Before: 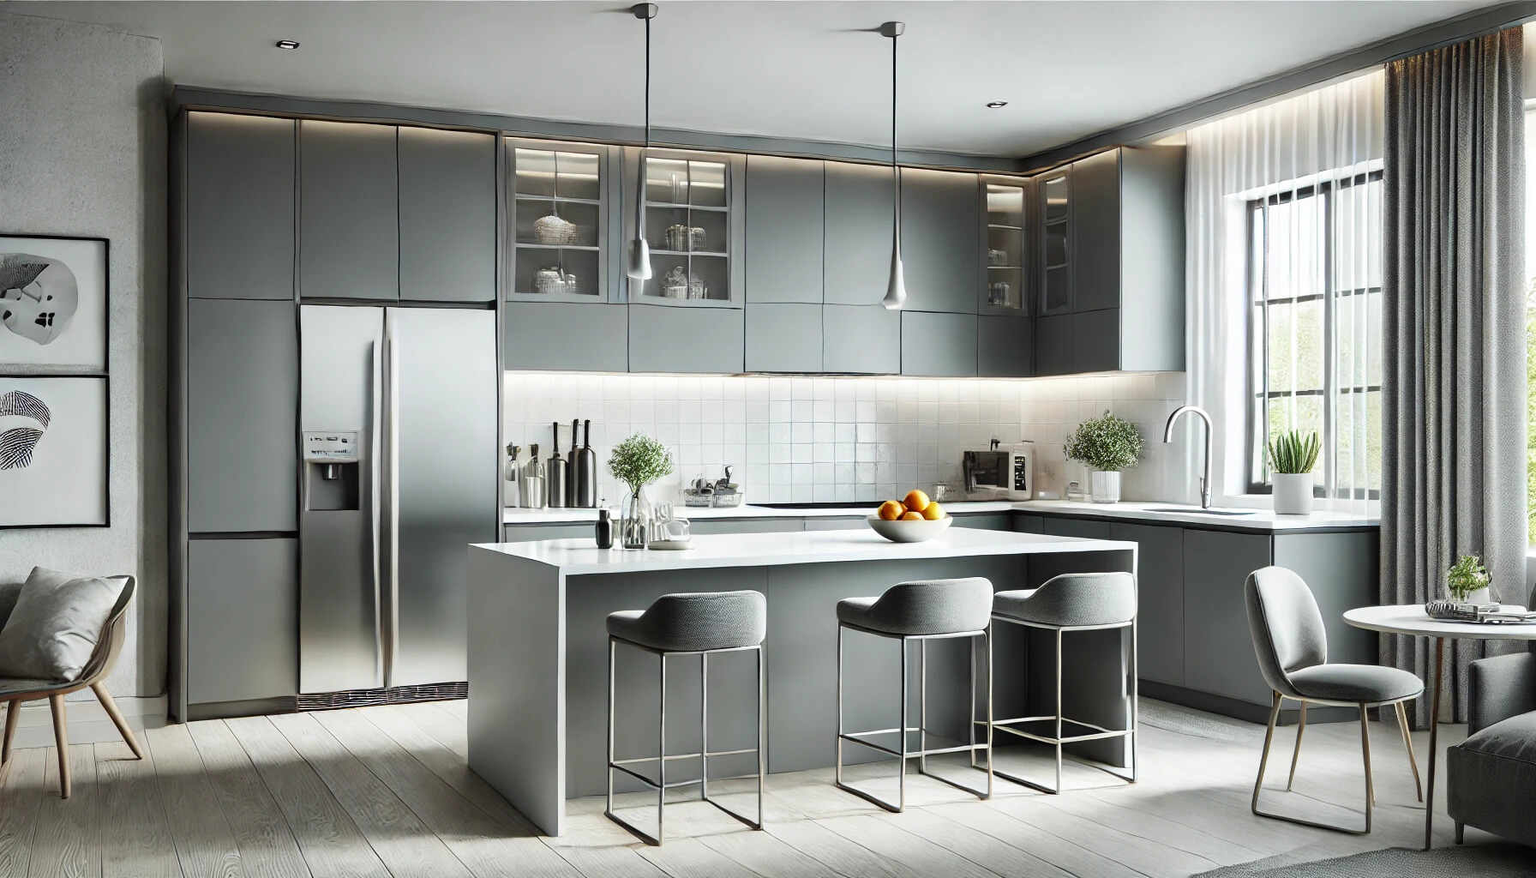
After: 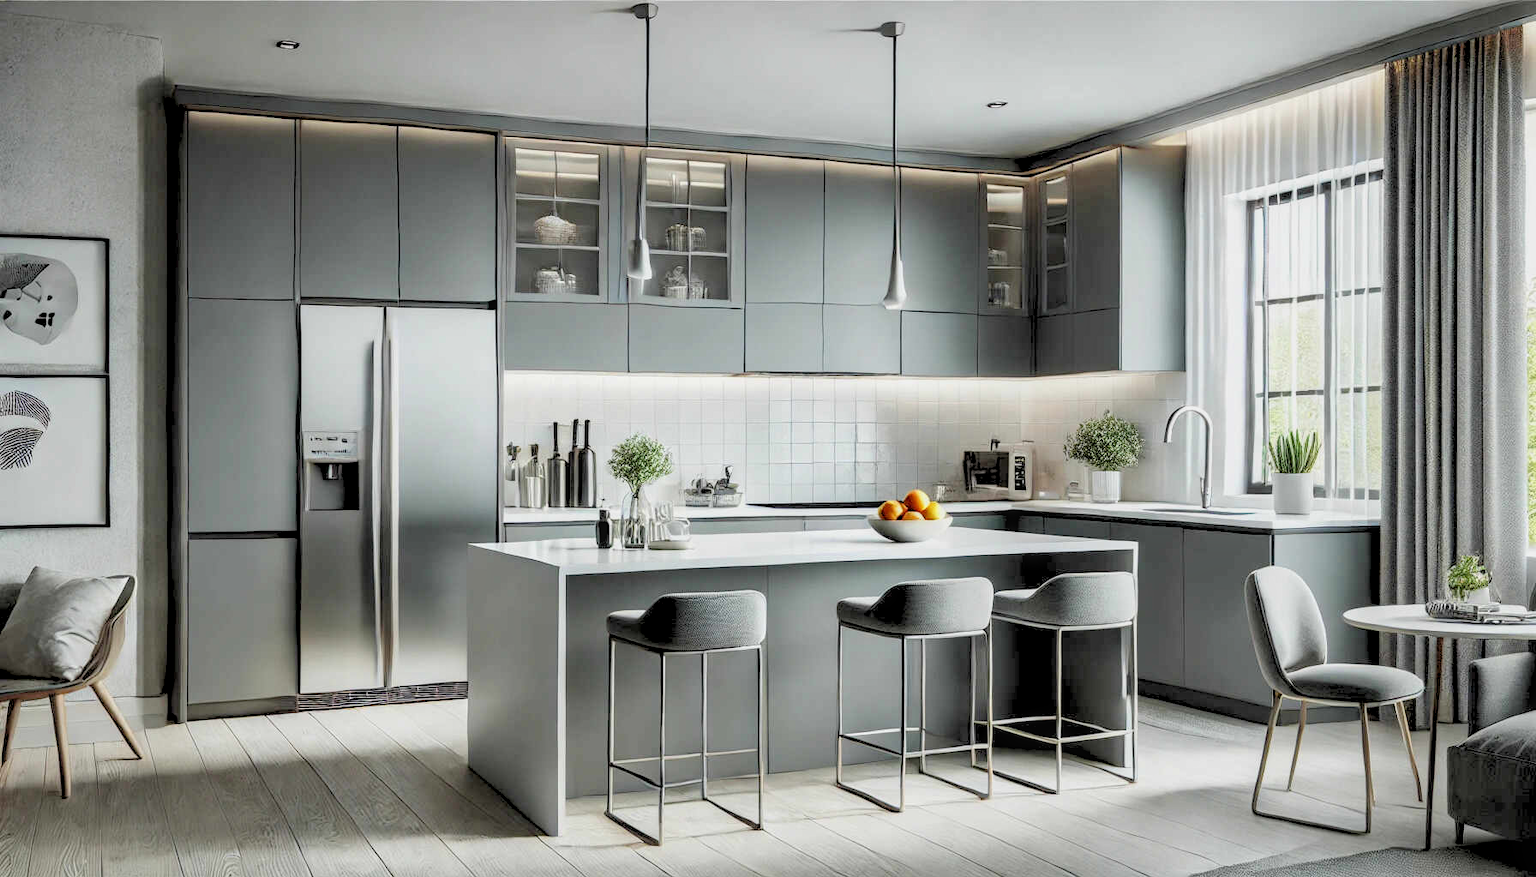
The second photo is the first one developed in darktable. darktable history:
rgb levels: preserve colors sum RGB, levels [[0.038, 0.433, 0.934], [0, 0.5, 1], [0, 0.5, 1]]
local contrast: on, module defaults
